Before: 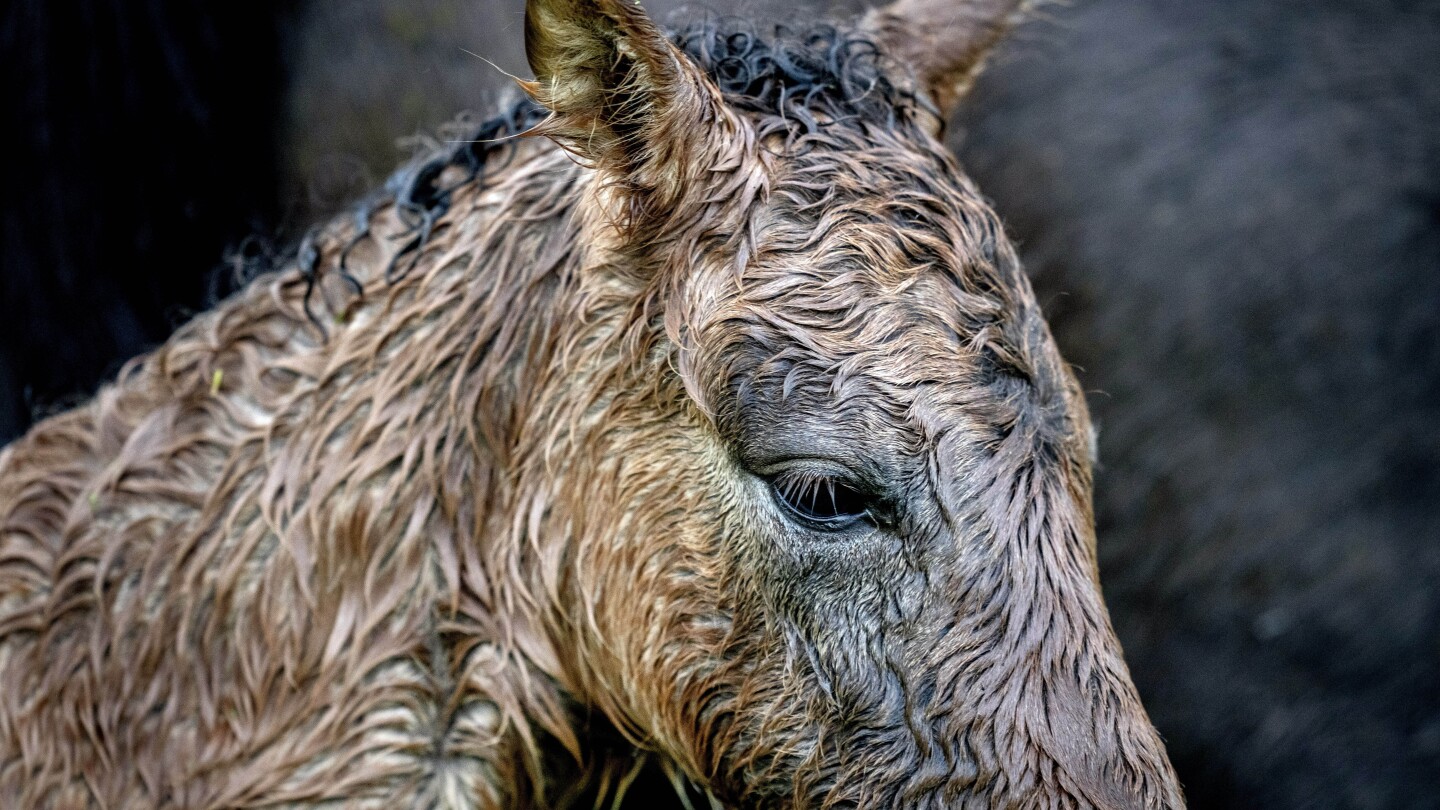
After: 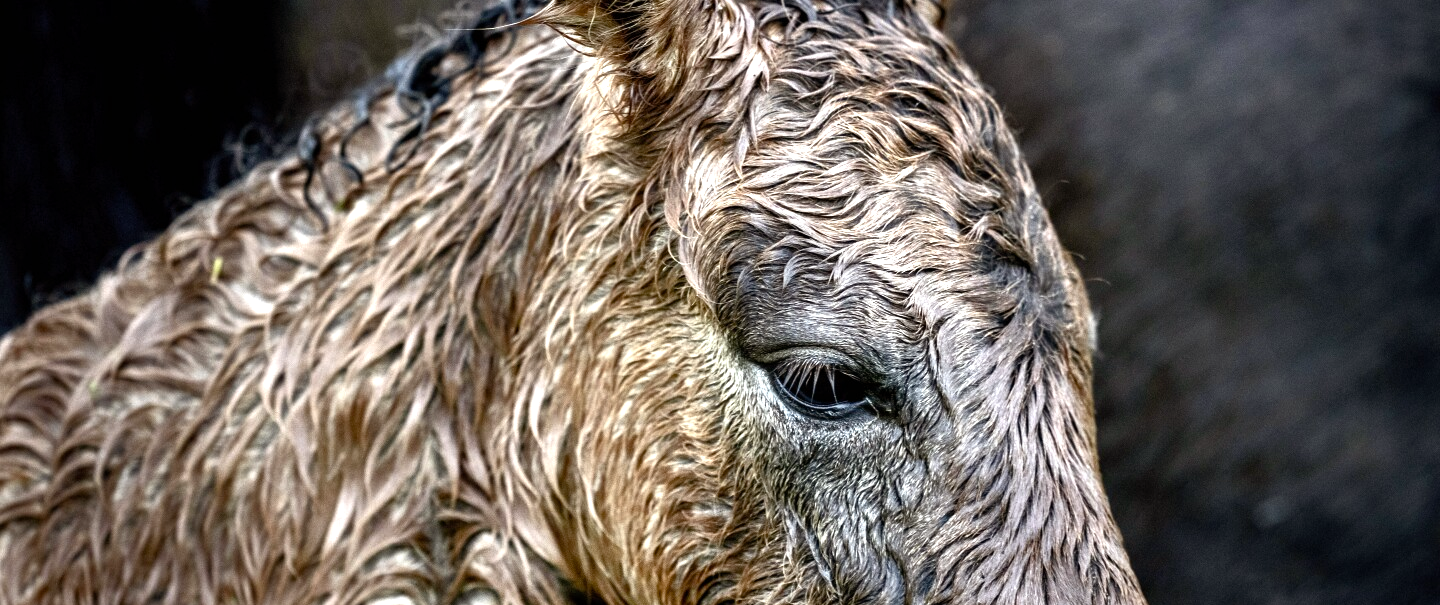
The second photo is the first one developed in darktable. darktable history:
crop: top 13.917%, bottom 11.367%
color balance rgb: power › chroma 0.659%, power › hue 60°, linear chroma grading › shadows -1.841%, linear chroma grading › highlights -14.433%, linear chroma grading › global chroma -9.479%, linear chroma grading › mid-tones -10.103%, perceptual saturation grading › global saturation 20%, perceptual saturation grading › highlights -25.823%, perceptual saturation grading › shadows 25.535%, perceptual brilliance grading › global brilliance 21.442%, perceptual brilliance grading › shadows -35.637%
